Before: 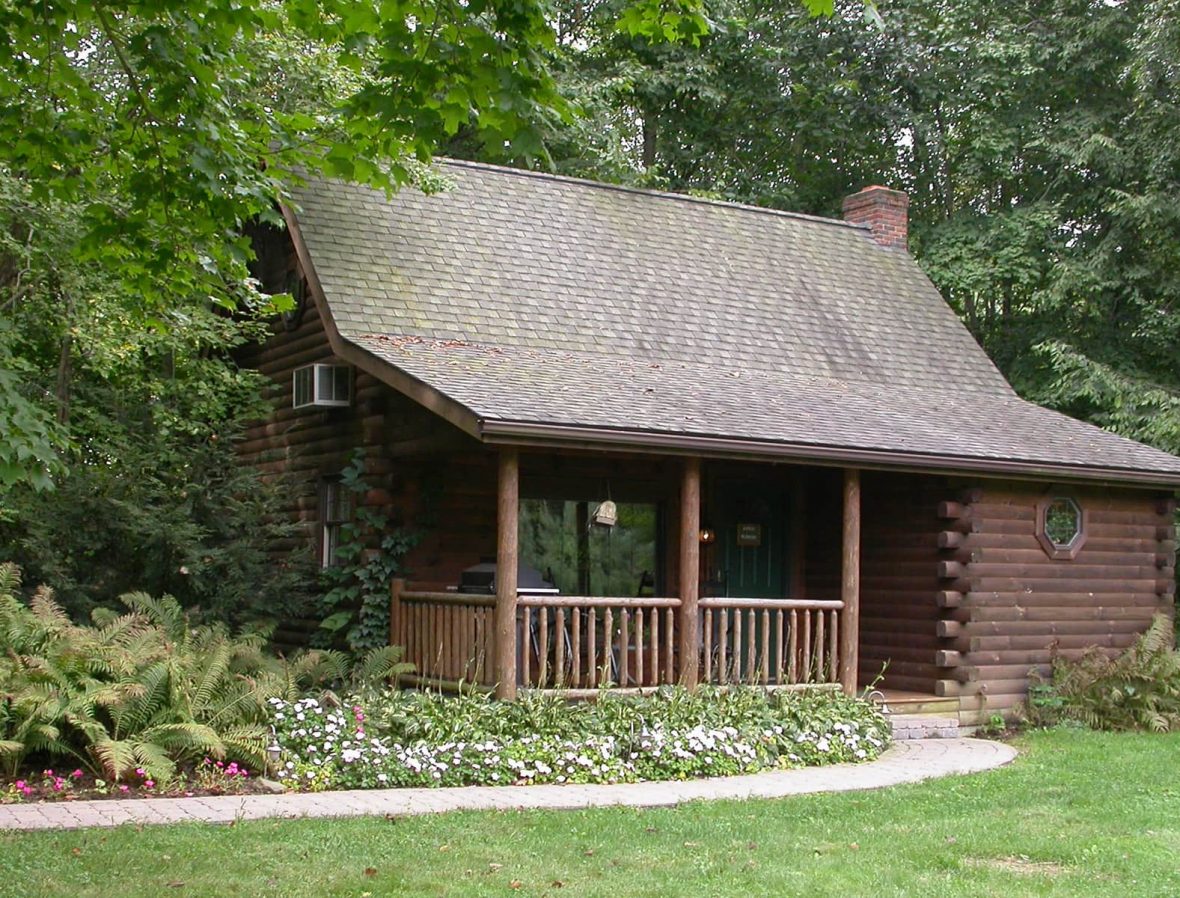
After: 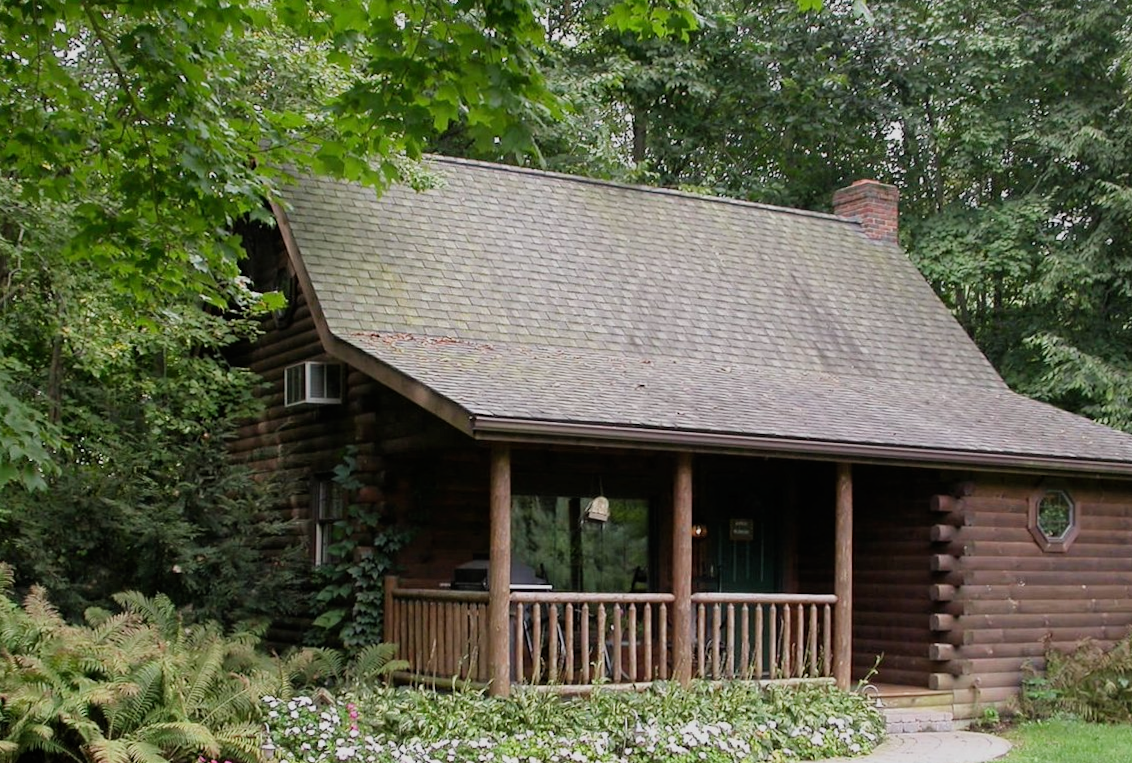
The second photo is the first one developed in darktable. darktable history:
crop and rotate: angle 0.396°, left 0.309%, right 2.839%, bottom 14.154%
filmic rgb: black relative exposure -8.15 EV, white relative exposure 3.77 EV, hardness 4.45
